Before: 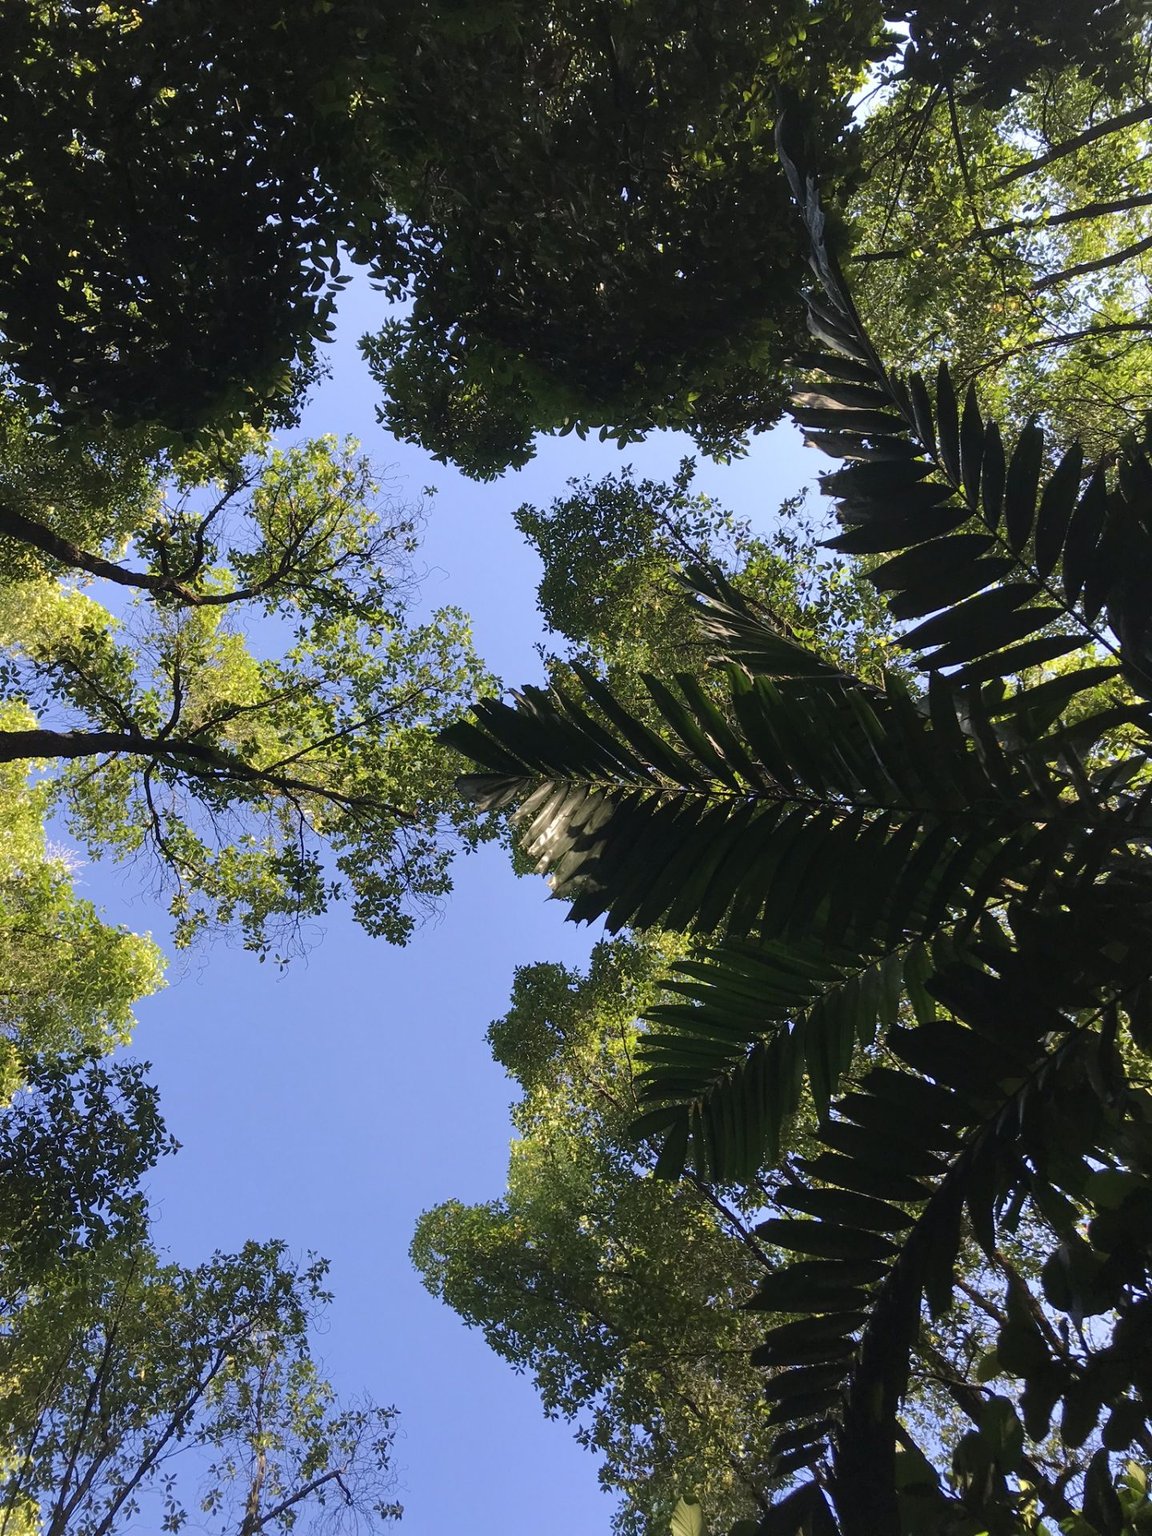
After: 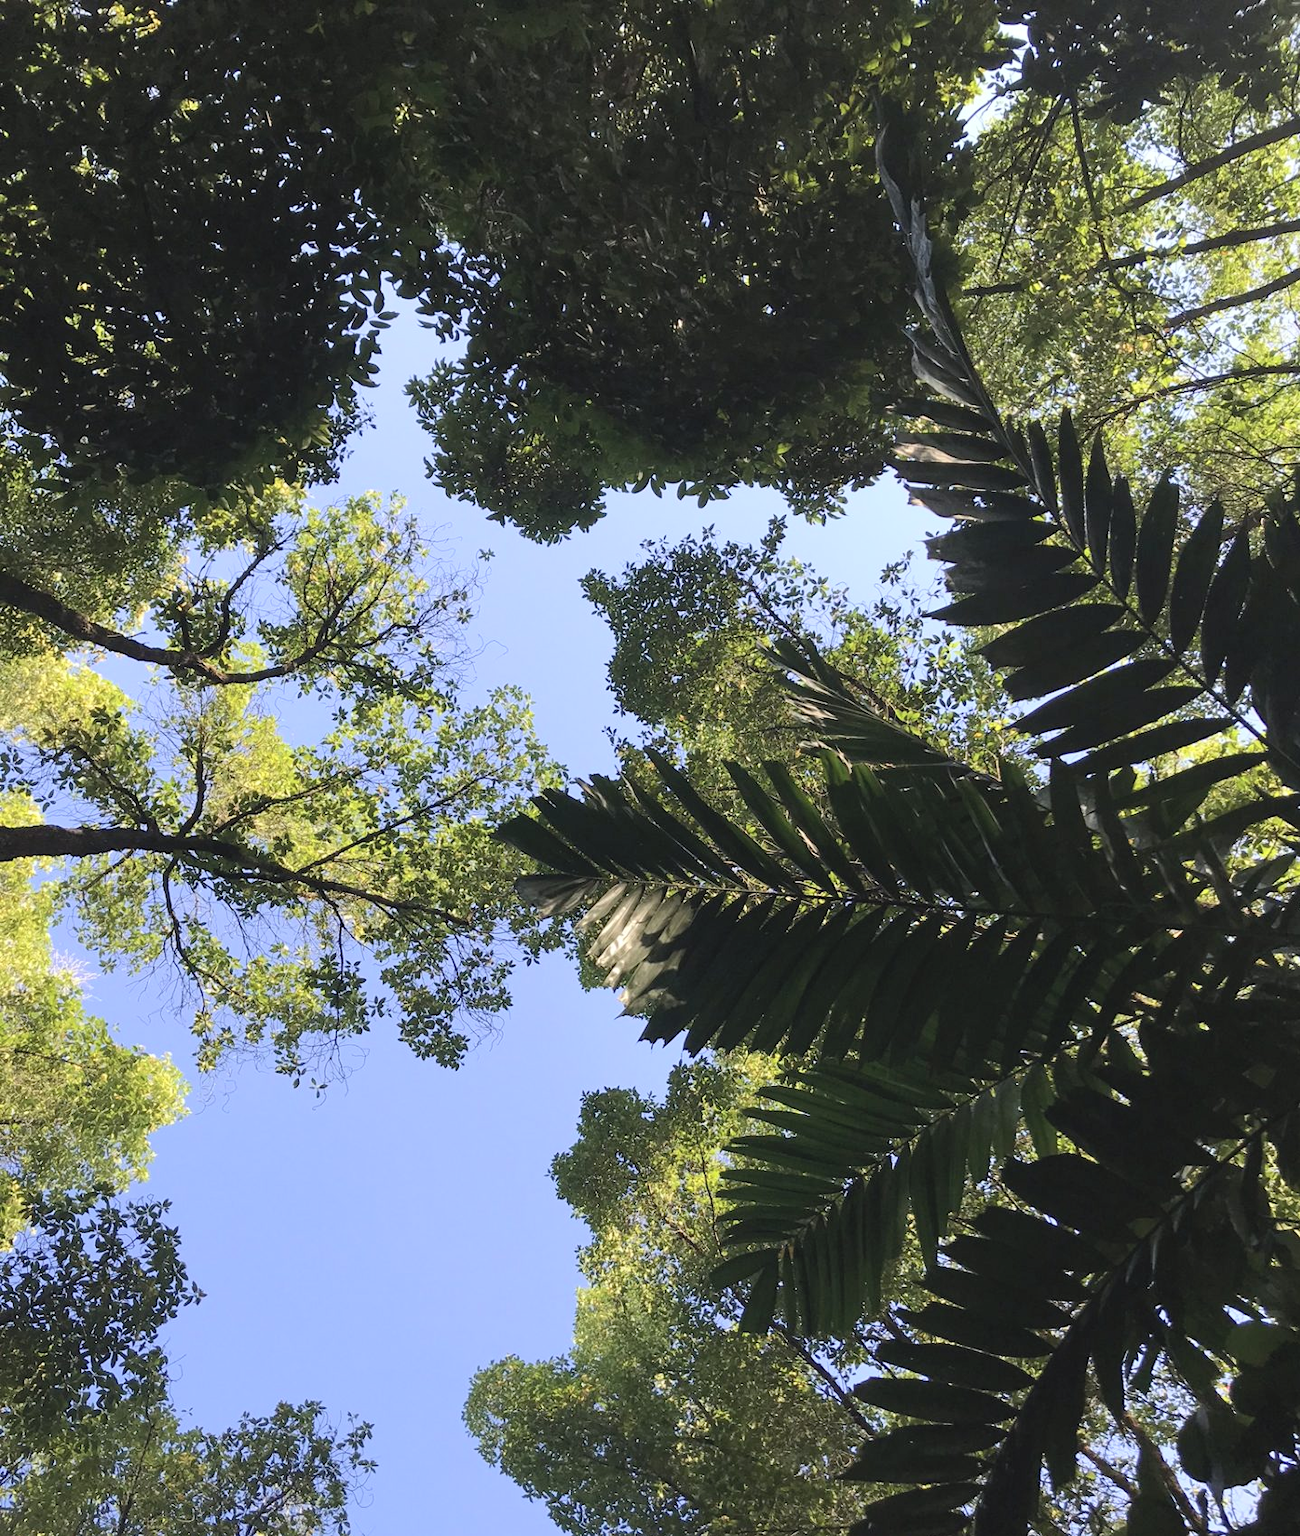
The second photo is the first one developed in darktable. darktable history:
crop and rotate: top 0%, bottom 11.49%
contrast brightness saturation: contrast 0.14, brightness 0.21
